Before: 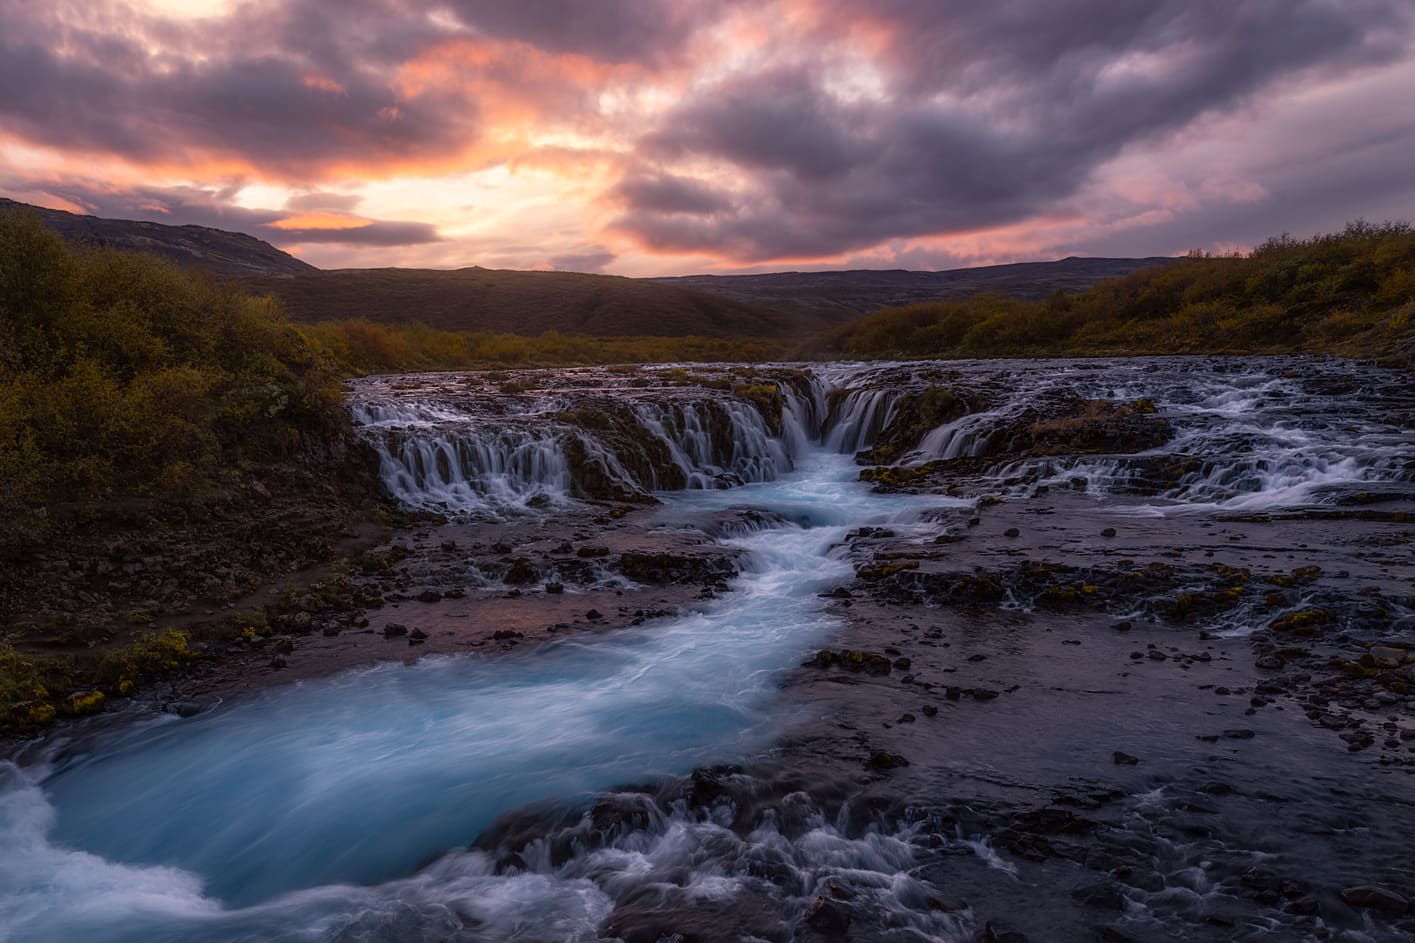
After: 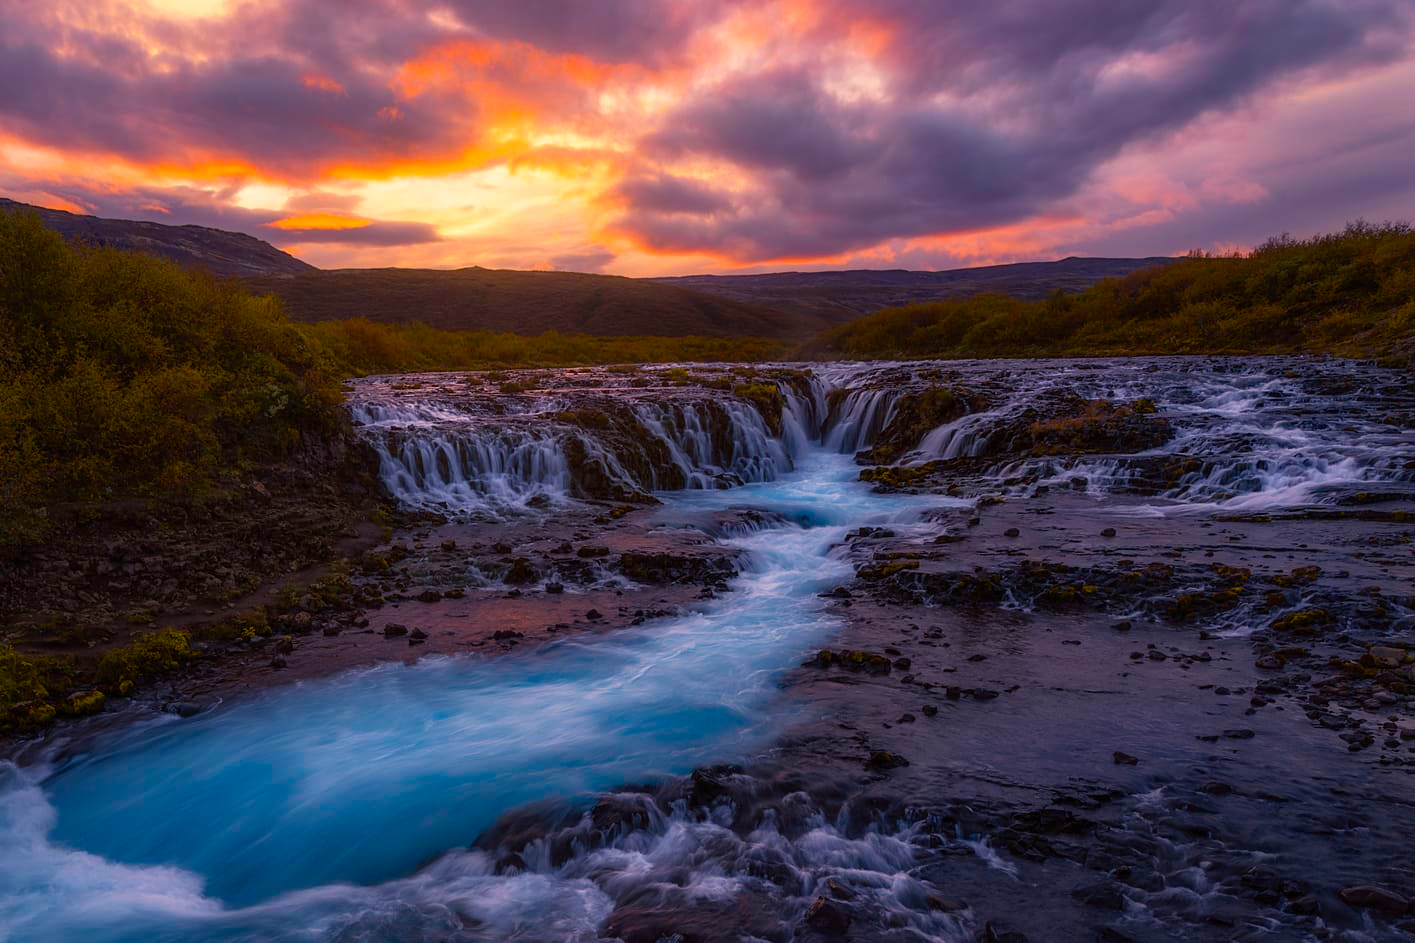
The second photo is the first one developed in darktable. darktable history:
color balance rgb: highlights gain › chroma 3.037%, highlights gain › hue 73.28°, perceptual saturation grading › global saturation 33.931%, global vibrance 50.044%
